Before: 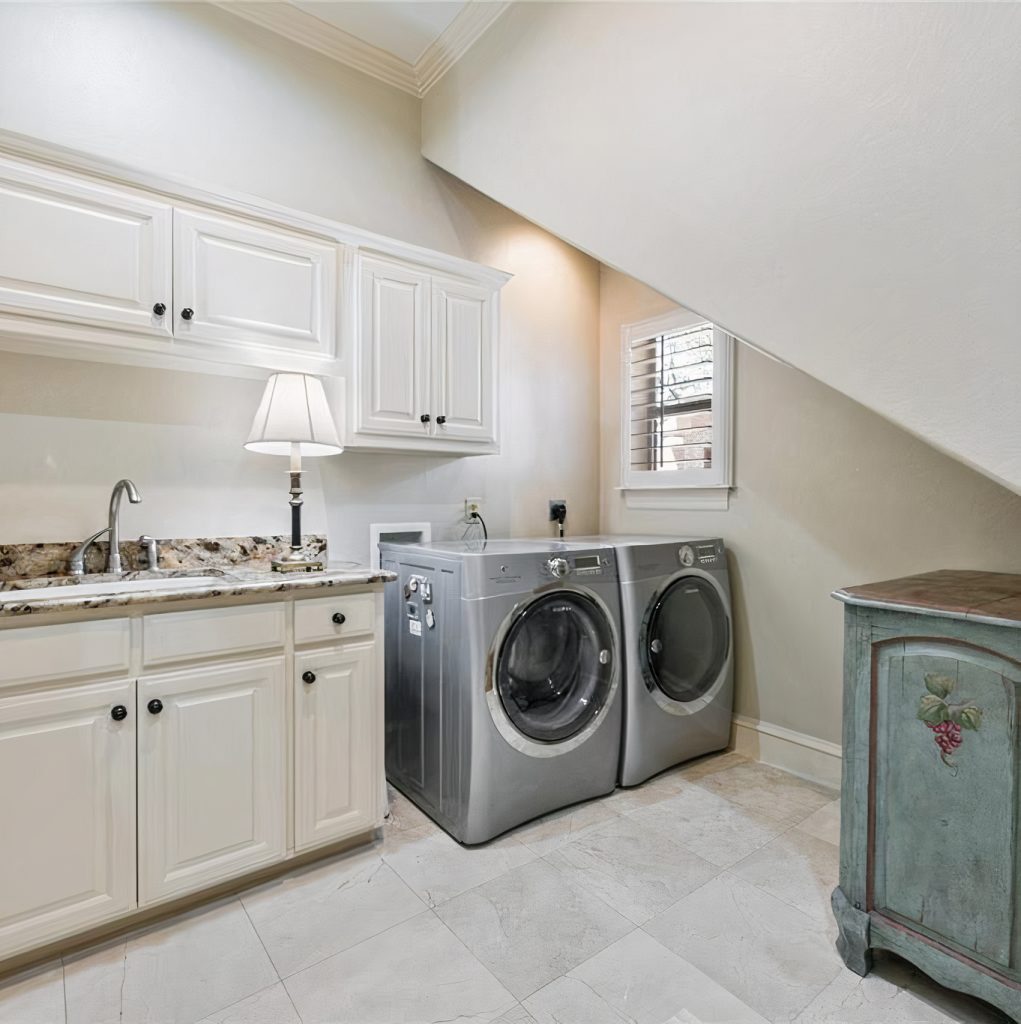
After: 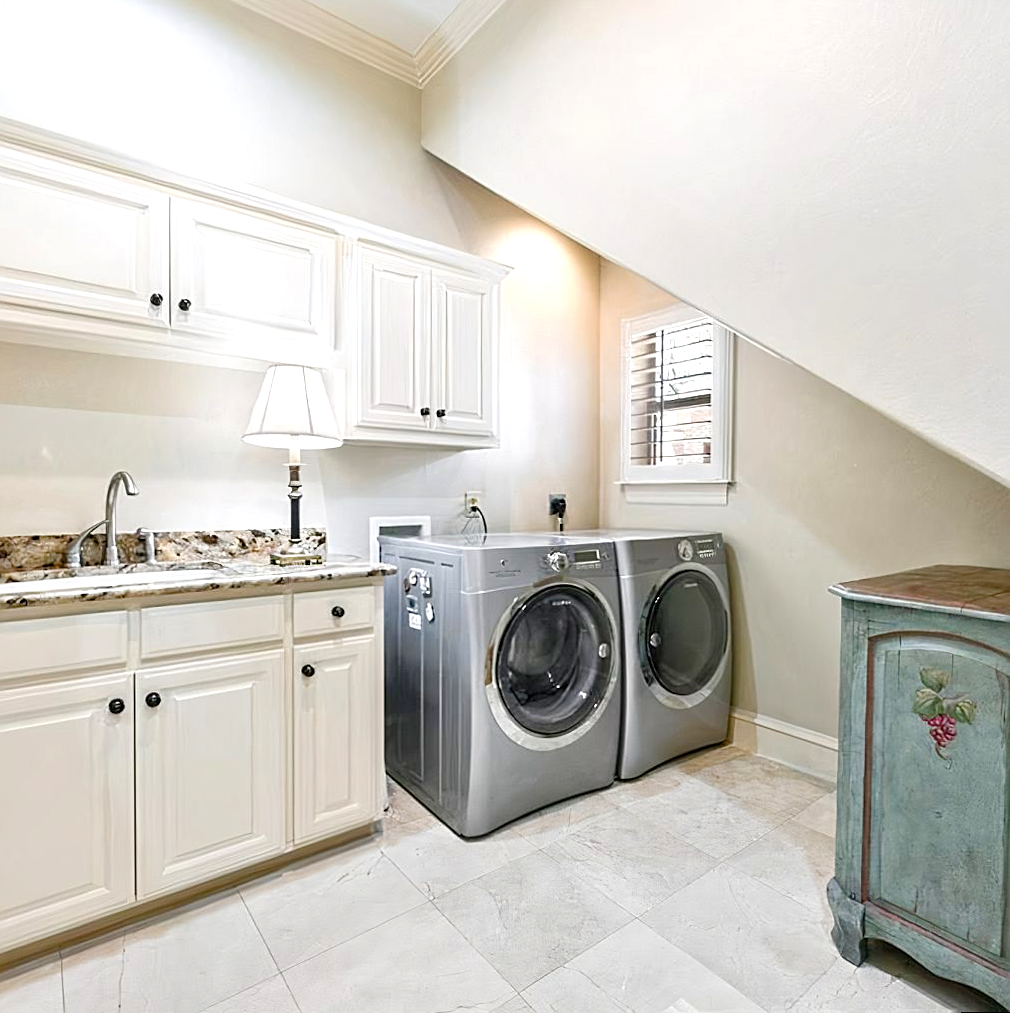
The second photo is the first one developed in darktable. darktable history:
sharpen: on, module defaults
color balance rgb: perceptual saturation grading › global saturation 20%, perceptual saturation grading › highlights -25%, perceptual saturation grading › shadows 50%
rotate and perspective: rotation 0.174°, lens shift (vertical) 0.013, lens shift (horizontal) 0.019, shear 0.001, automatic cropping original format, crop left 0.007, crop right 0.991, crop top 0.016, crop bottom 0.997
exposure: black level correction 0, exposure 0.5 EV, compensate exposure bias true, compensate highlight preservation false
